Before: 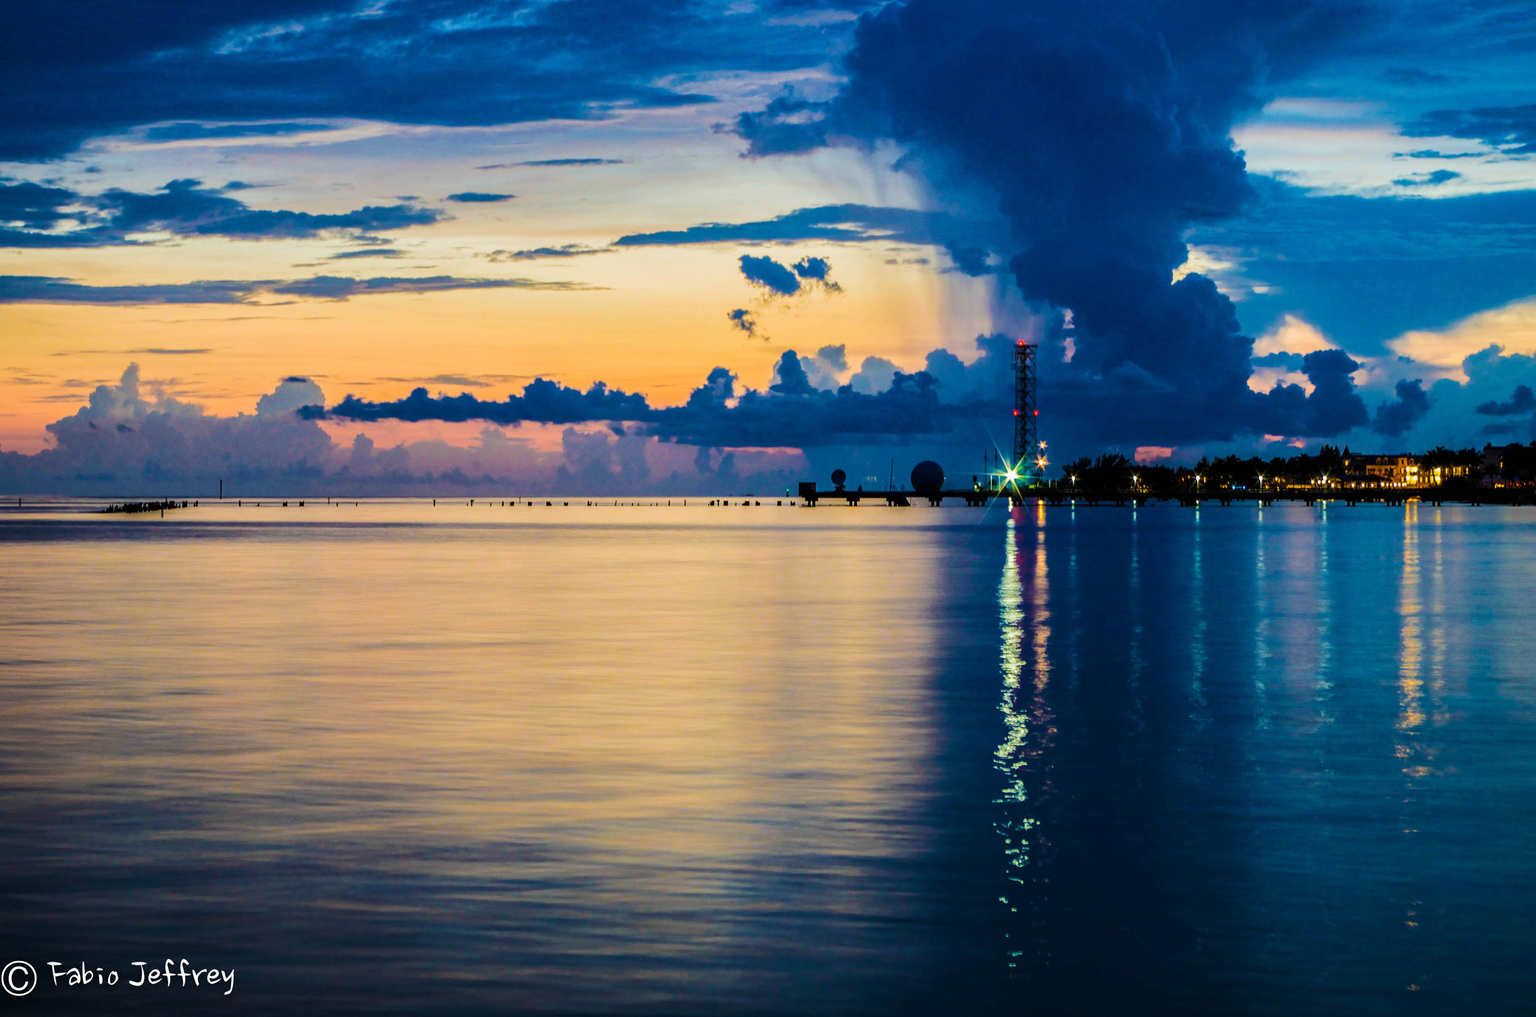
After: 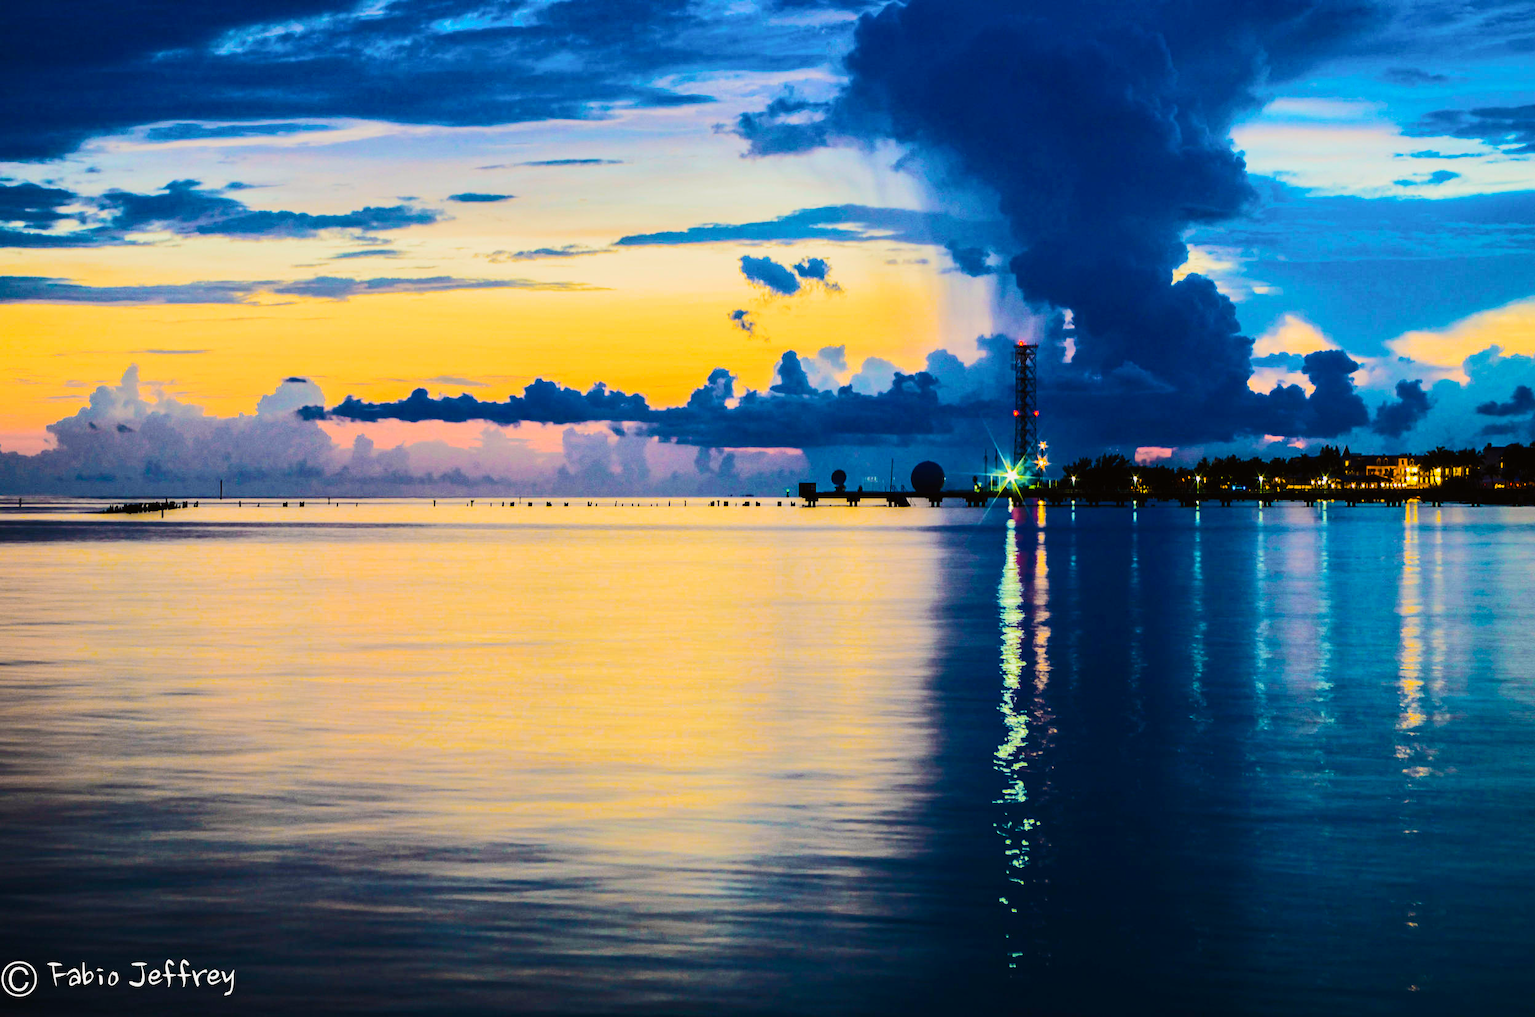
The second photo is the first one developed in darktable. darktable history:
tone curve: curves: ch0 [(0, 0.011) (0.104, 0.085) (0.236, 0.234) (0.398, 0.507) (0.472, 0.62) (0.641, 0.773) (0.835, 0.883) (1, 0.961)]; ch1 [(0, 0) (0.353, 0.344) (0.43, 0.401) (0.479, 0.476) (0.502, 0.504) (0.54, 0.542) (0.602, 0.613) (0.638, 0.668) (0.693, 0.727) (1, 1)]; ch2 [(0, 0) (0.34, 0.314) (0.434, 0.43) (0.5, 0.506) (0.528, 0.534) (0.55, 0.567) (0.595, 0.613) (0.644, 0.729) (1, 1)], color space Lab, independent channels, preserve colors none
